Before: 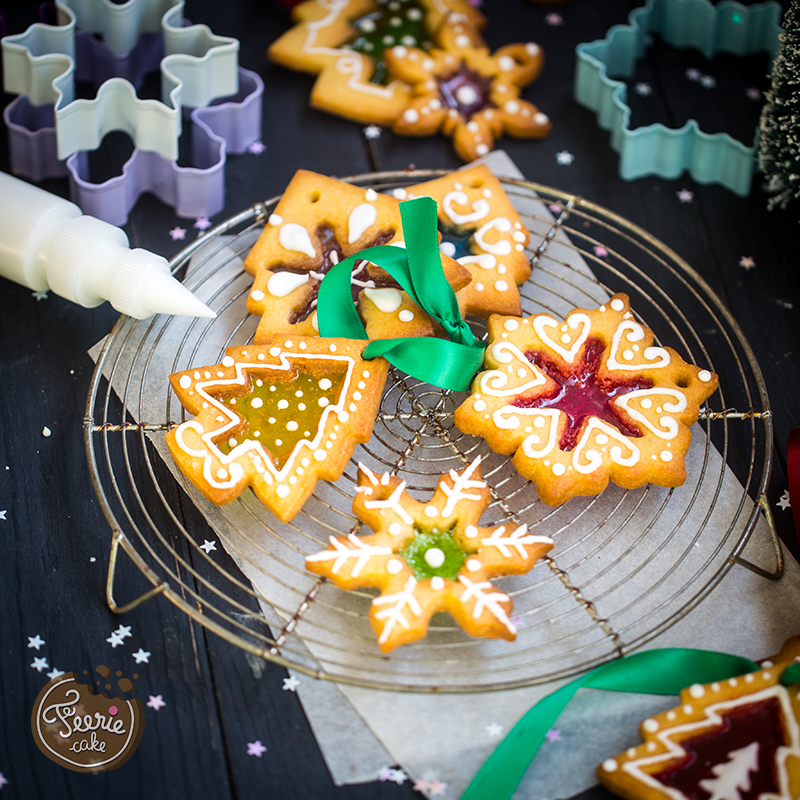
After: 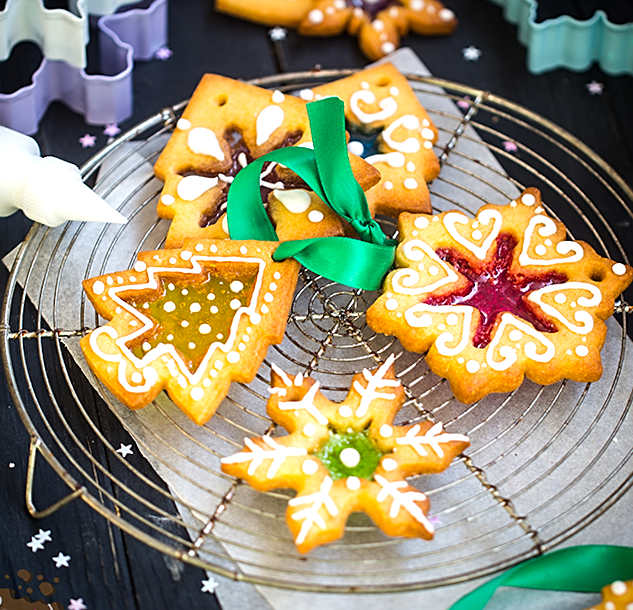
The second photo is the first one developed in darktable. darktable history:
crop and rotate: left 10.071%, top 10.071%, right 10.02%, bottom 10.02%
rotate and perspective: rotation -1.32°, lens shift (horizontal) -0.031, crop left 0.015, crop right 0.985, crop top 0.047, crop bottom 0.982
sharpen: on, module defaults
color balance: contrast 10%
